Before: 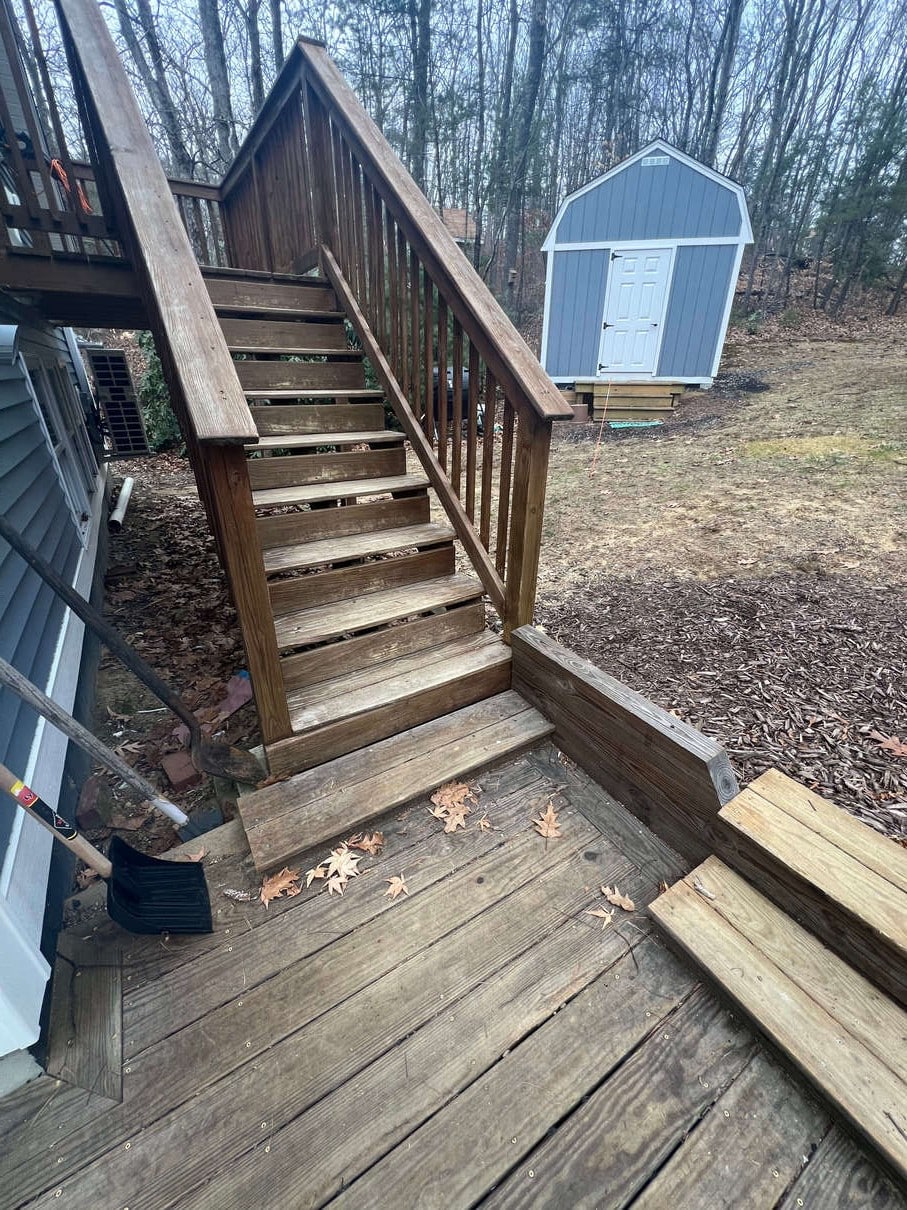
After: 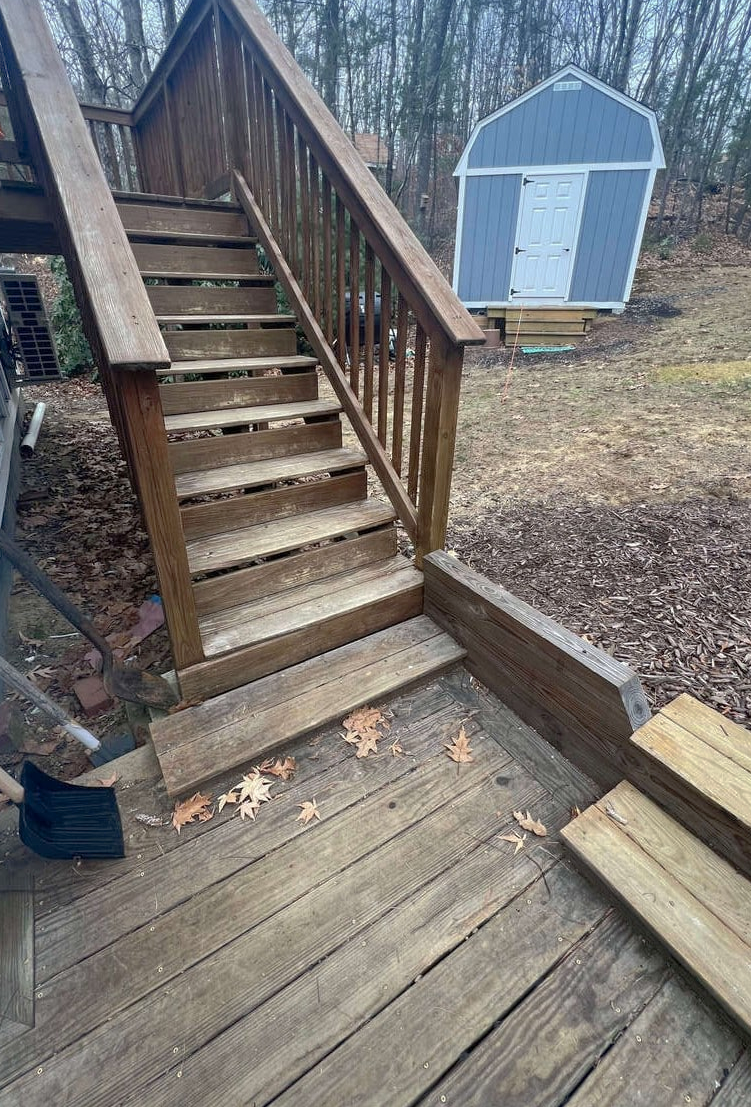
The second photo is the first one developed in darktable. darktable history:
shadows and highlights: on, module defaults
crop: left 9.807%, top 6.259%, right 7.334%, bottom 2.177%
